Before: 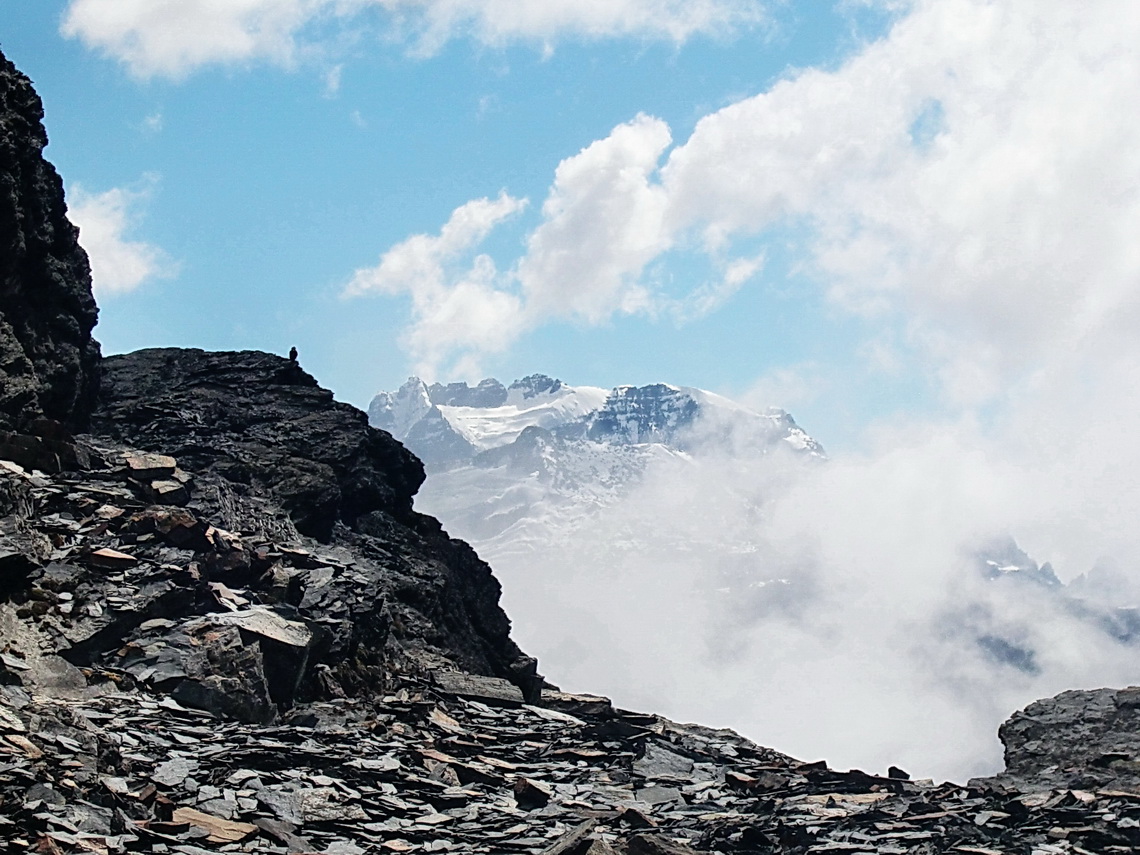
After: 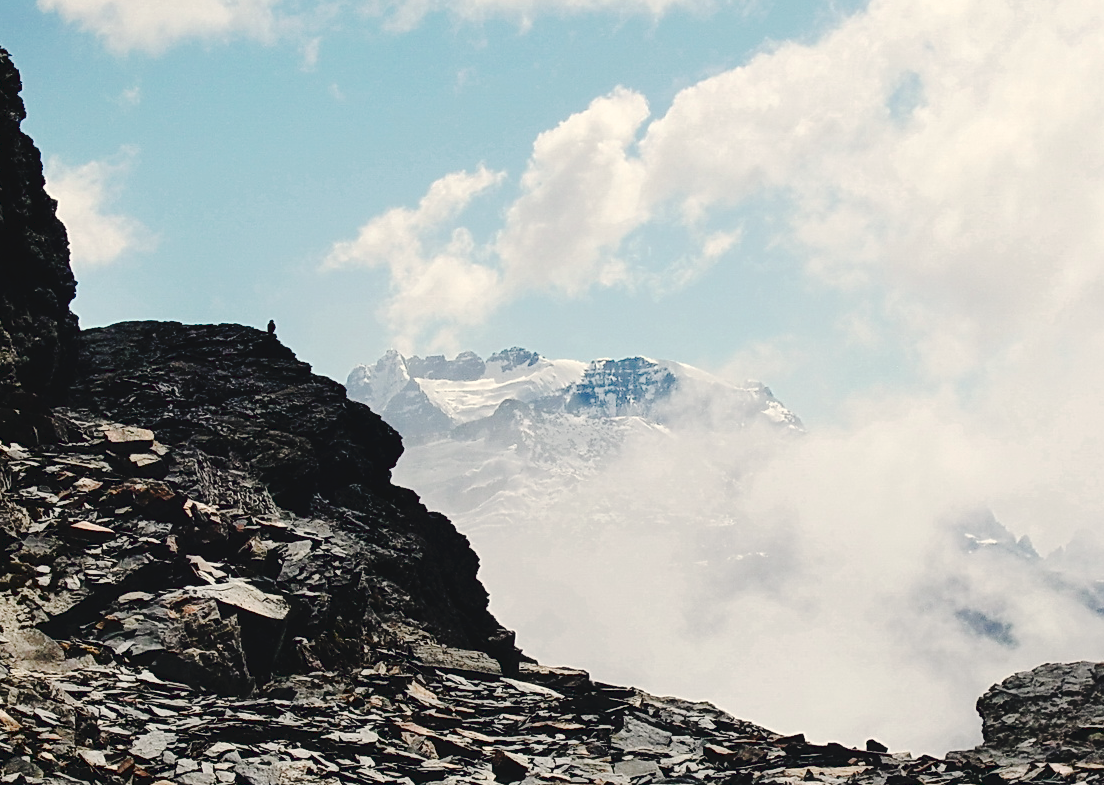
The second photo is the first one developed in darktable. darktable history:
crop: left 1.964%, top 3.251%, right 1.122%, bottom 4.933%
contrast brightness saturation: brightness -0.09
white balance: red 1.045, blue 0.932
tone curve: curves: ch0 [(0, 0) (0.003, 0.058) (0.011, 0.061) (0.025, 0.065) (0.044, 0.076) (0.069, 0.083) (0.1, 0.09) (0.136, 0.102) (0.177, 0.145) (0.224, 0.196) (0.277, 0.278) (0.335, 0.375) (0.399, 0.486) (0.468, 0.578) (0.543, 0.651) (0.623, 0.717) (0.709, 0.783) (0.801, 0.838) (0.898, 0.91) (1, 1)], preserve colors none
